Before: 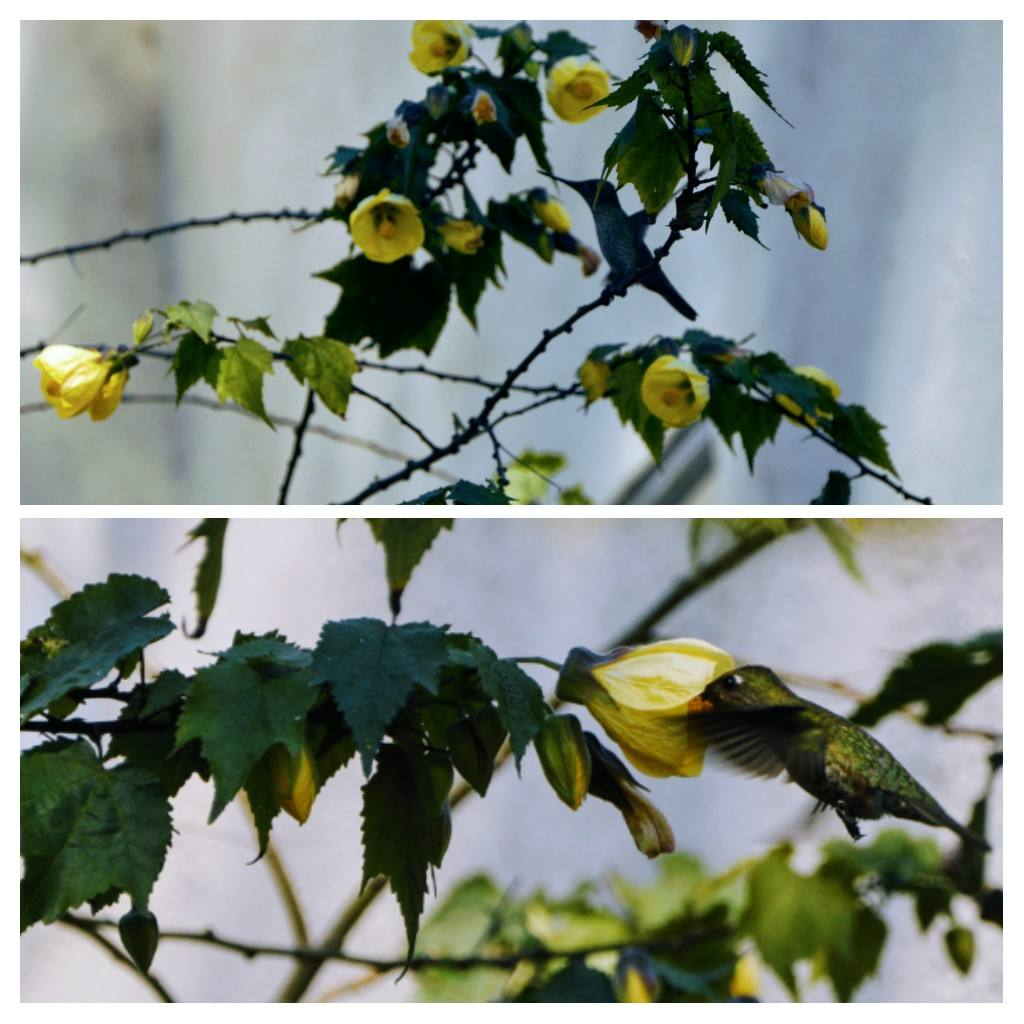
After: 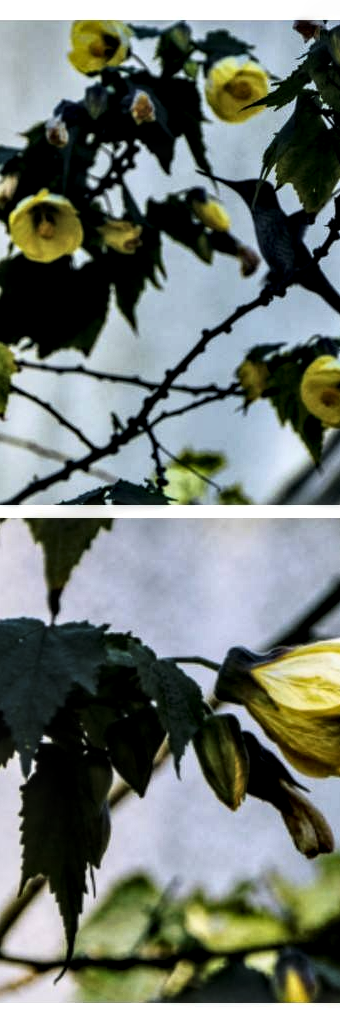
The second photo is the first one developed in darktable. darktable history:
tone curve: curves: ch0 [(0, 0) (0.042, 0.01) (0.223, 0.123) (0.59, 0.574) (0.802, 0.868) (1, 1)], color space Lab, linked channels, preserve colors none
local contrast: detail 160%
crop: left 33.36%, right 33.36%
